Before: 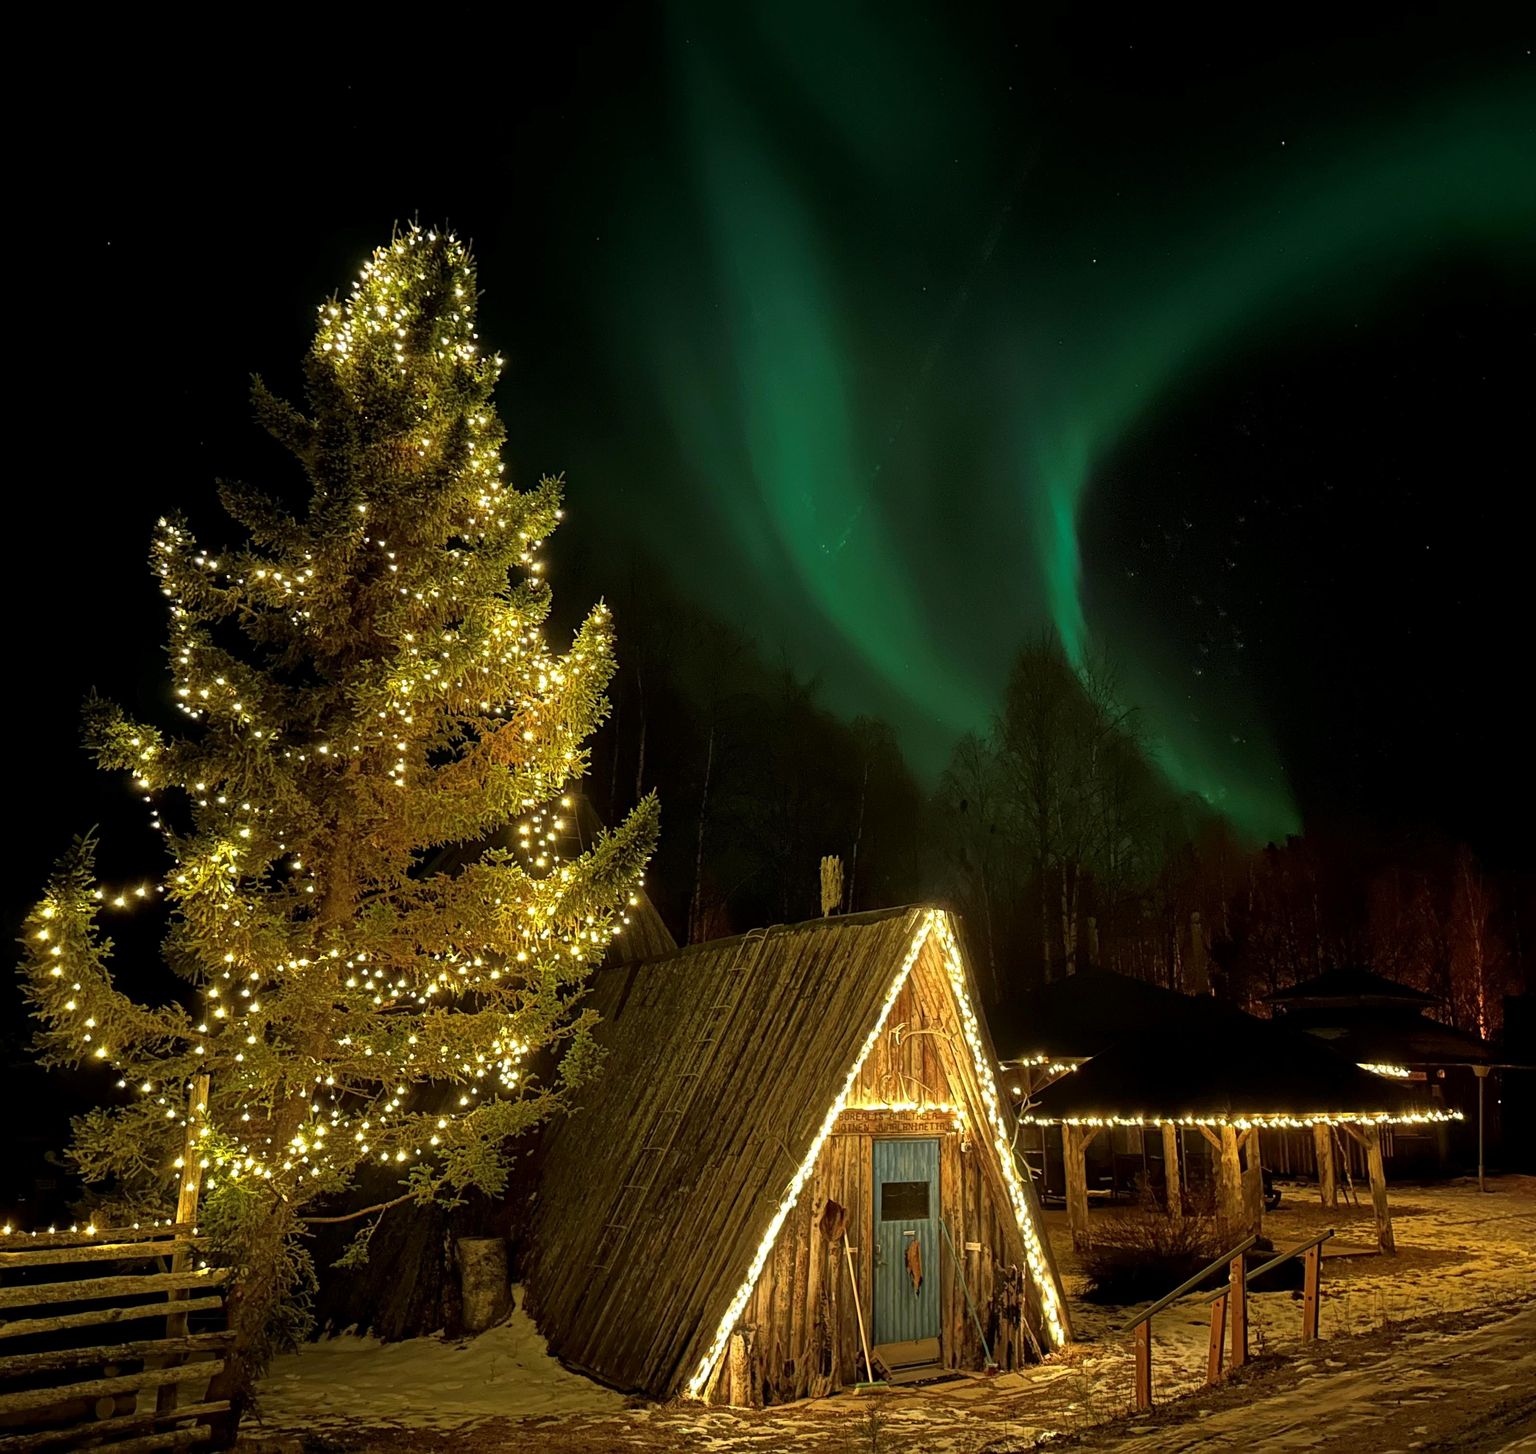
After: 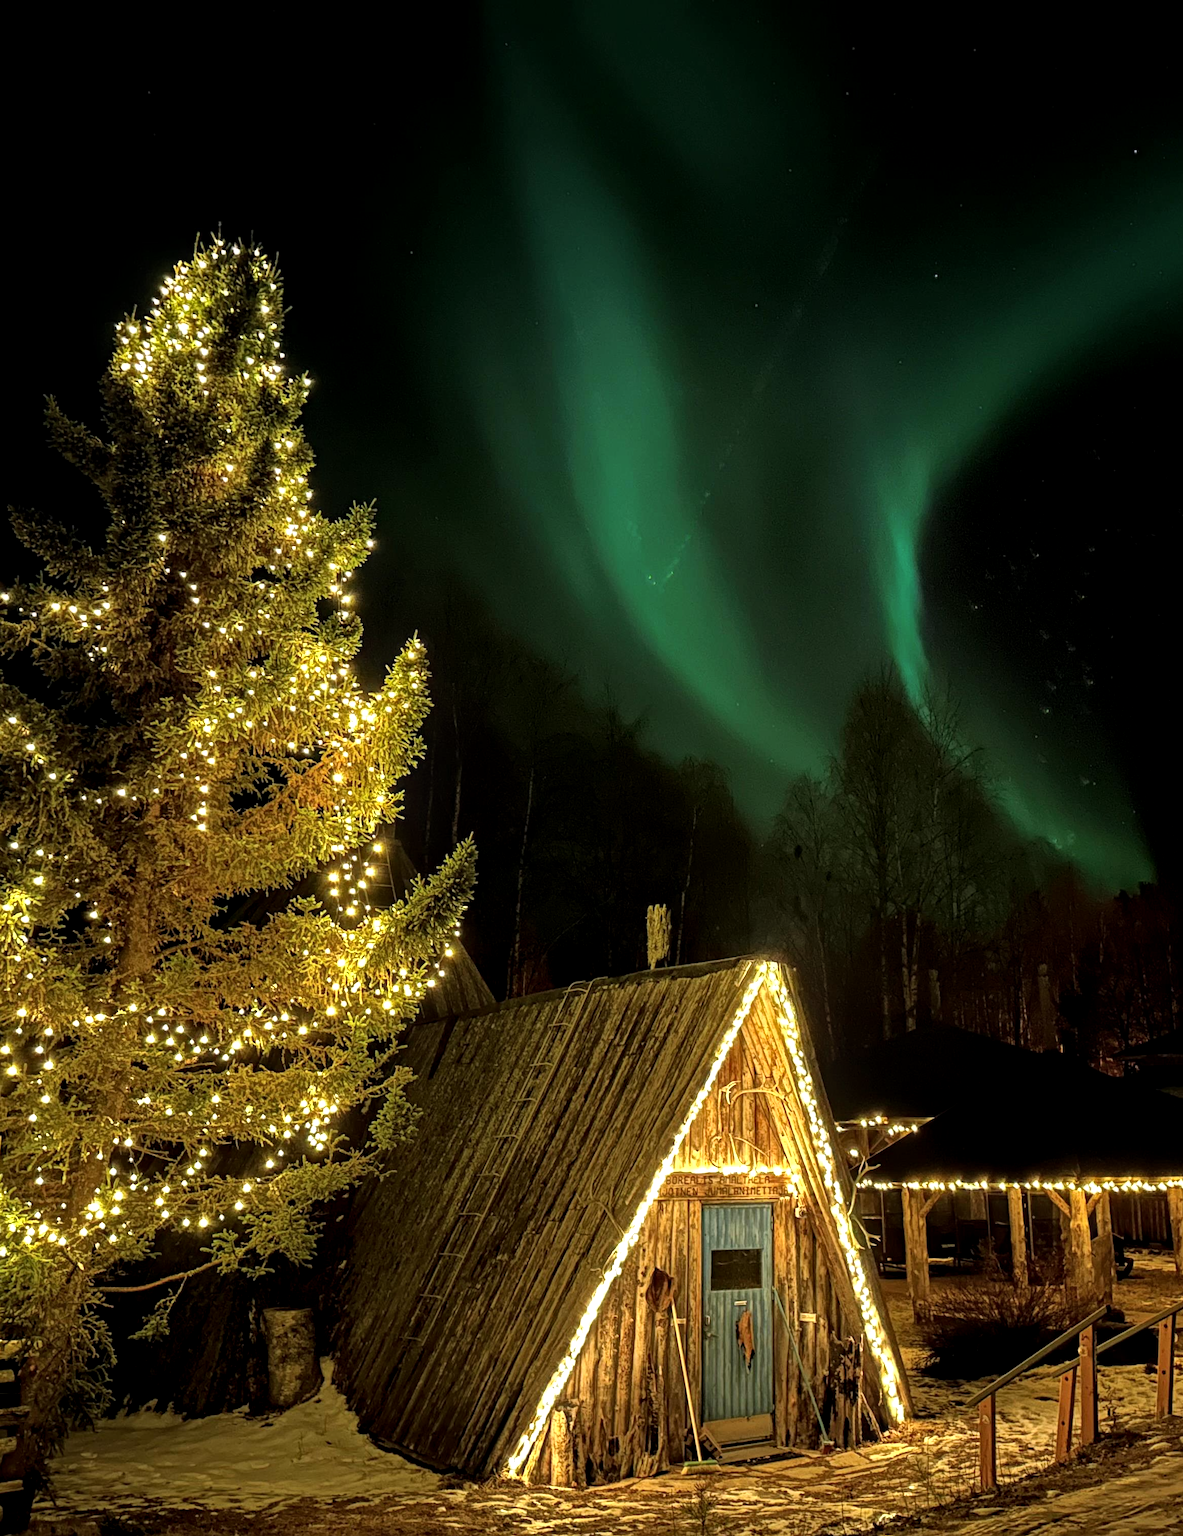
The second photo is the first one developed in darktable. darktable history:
local contrast: detail 130%
tone equalizer: -8 EV -0.447 EV, -7 EV -0.424 EV, -6 EV -0.336 EV, -5 EV -0.224 EV, -3 EV 0.228 EV, -2 EV 0.325 EV, -1 EV 0.375 EV, +0 EV 0.429 EV
crop: left 13.603%, right 13.462%
